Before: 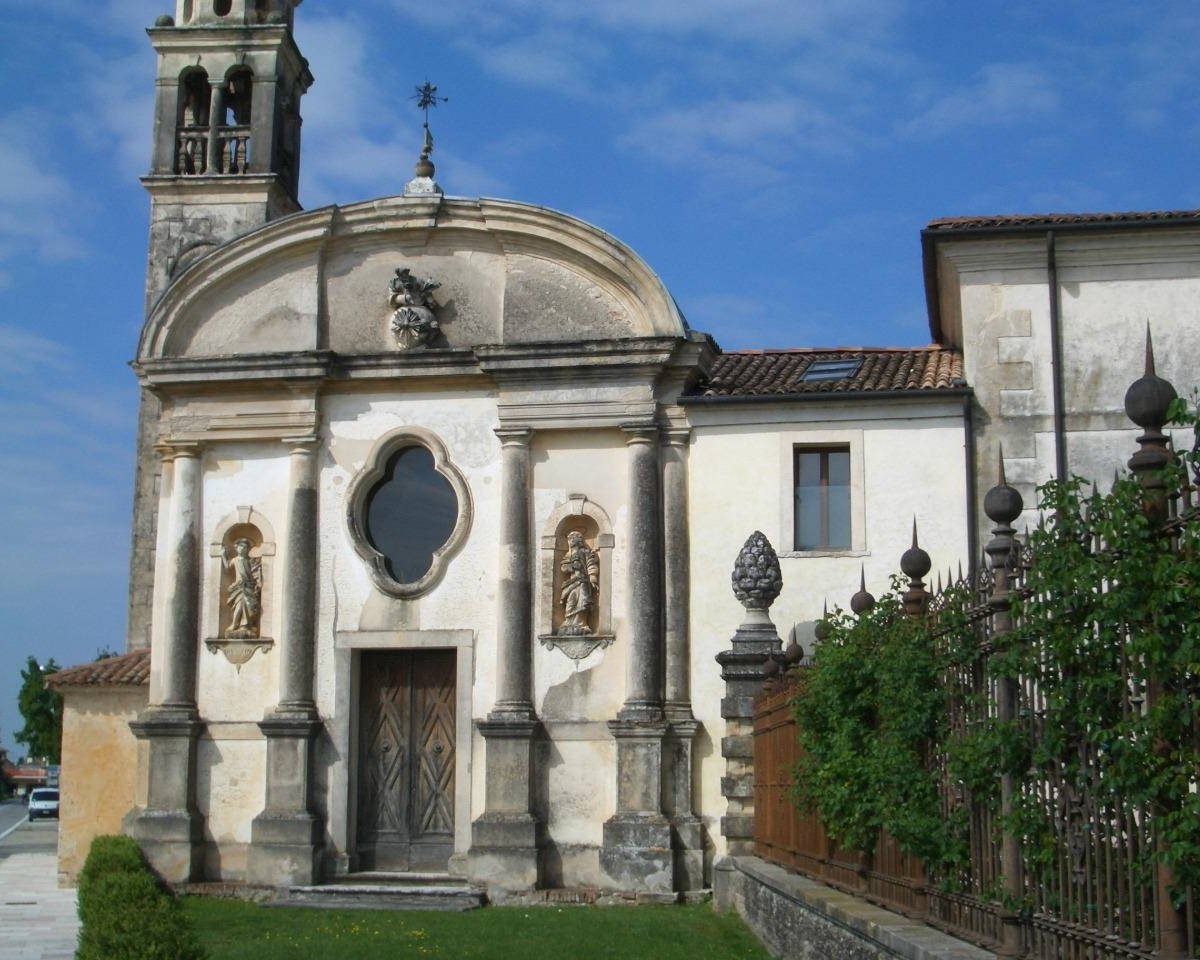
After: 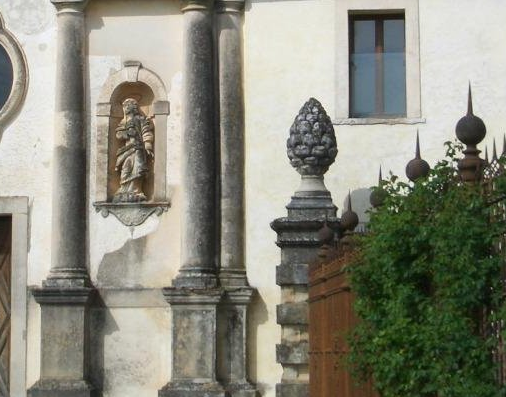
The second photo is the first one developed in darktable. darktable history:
crop: left 37.084%, top 45.149%, right 20.732%, bottom 13.393%
